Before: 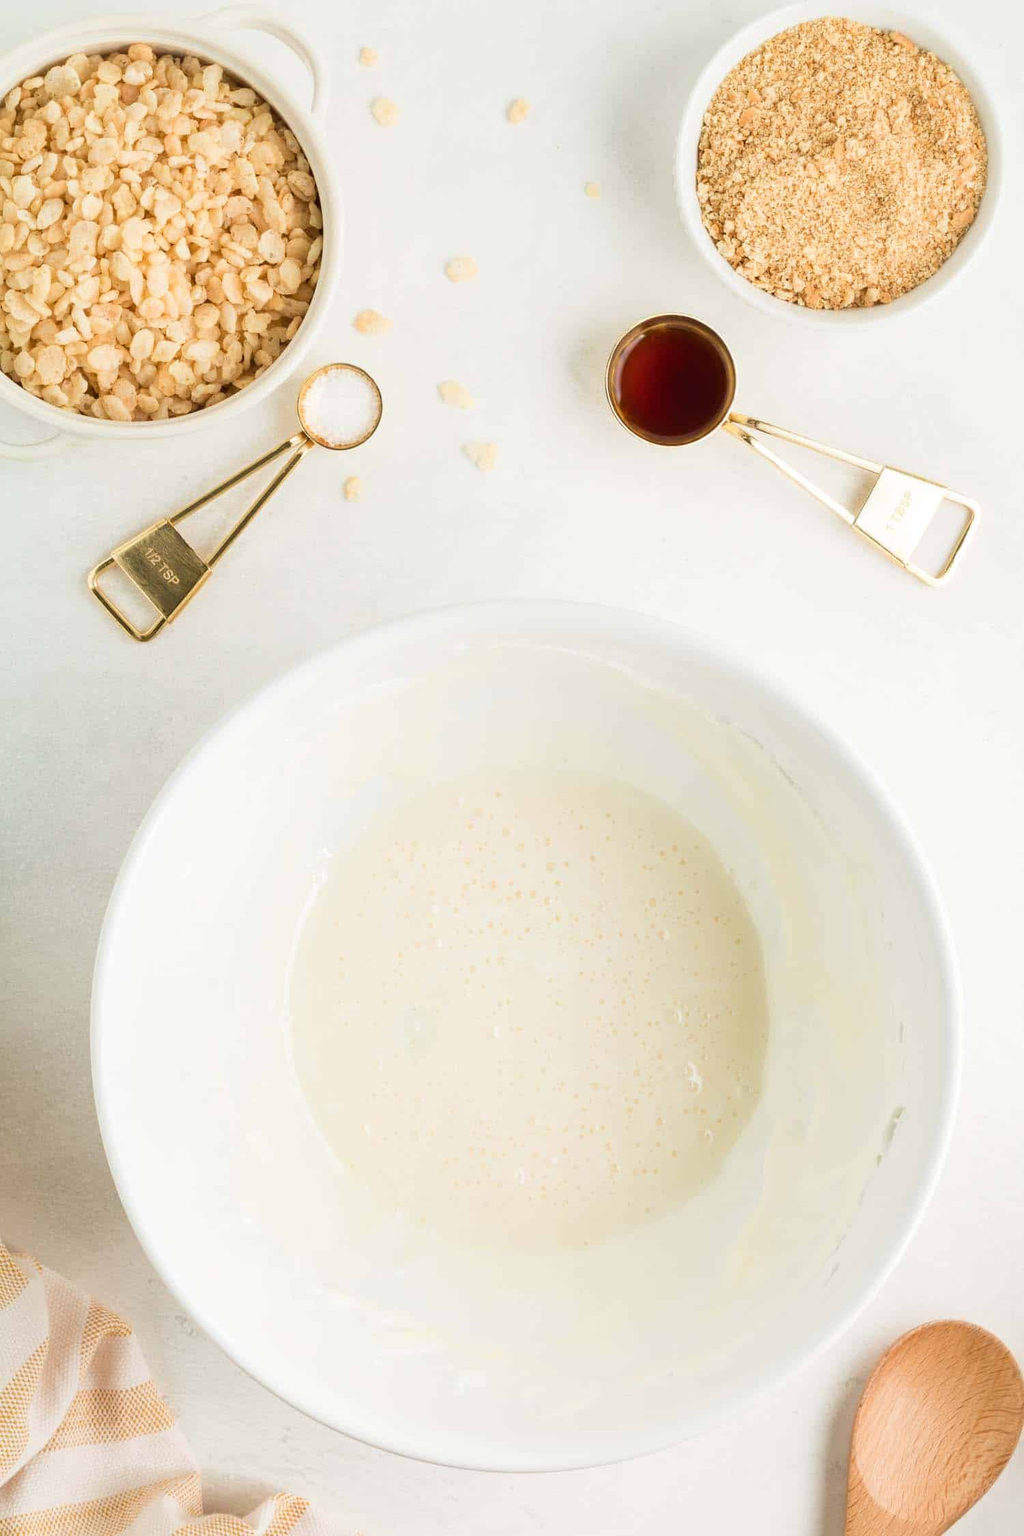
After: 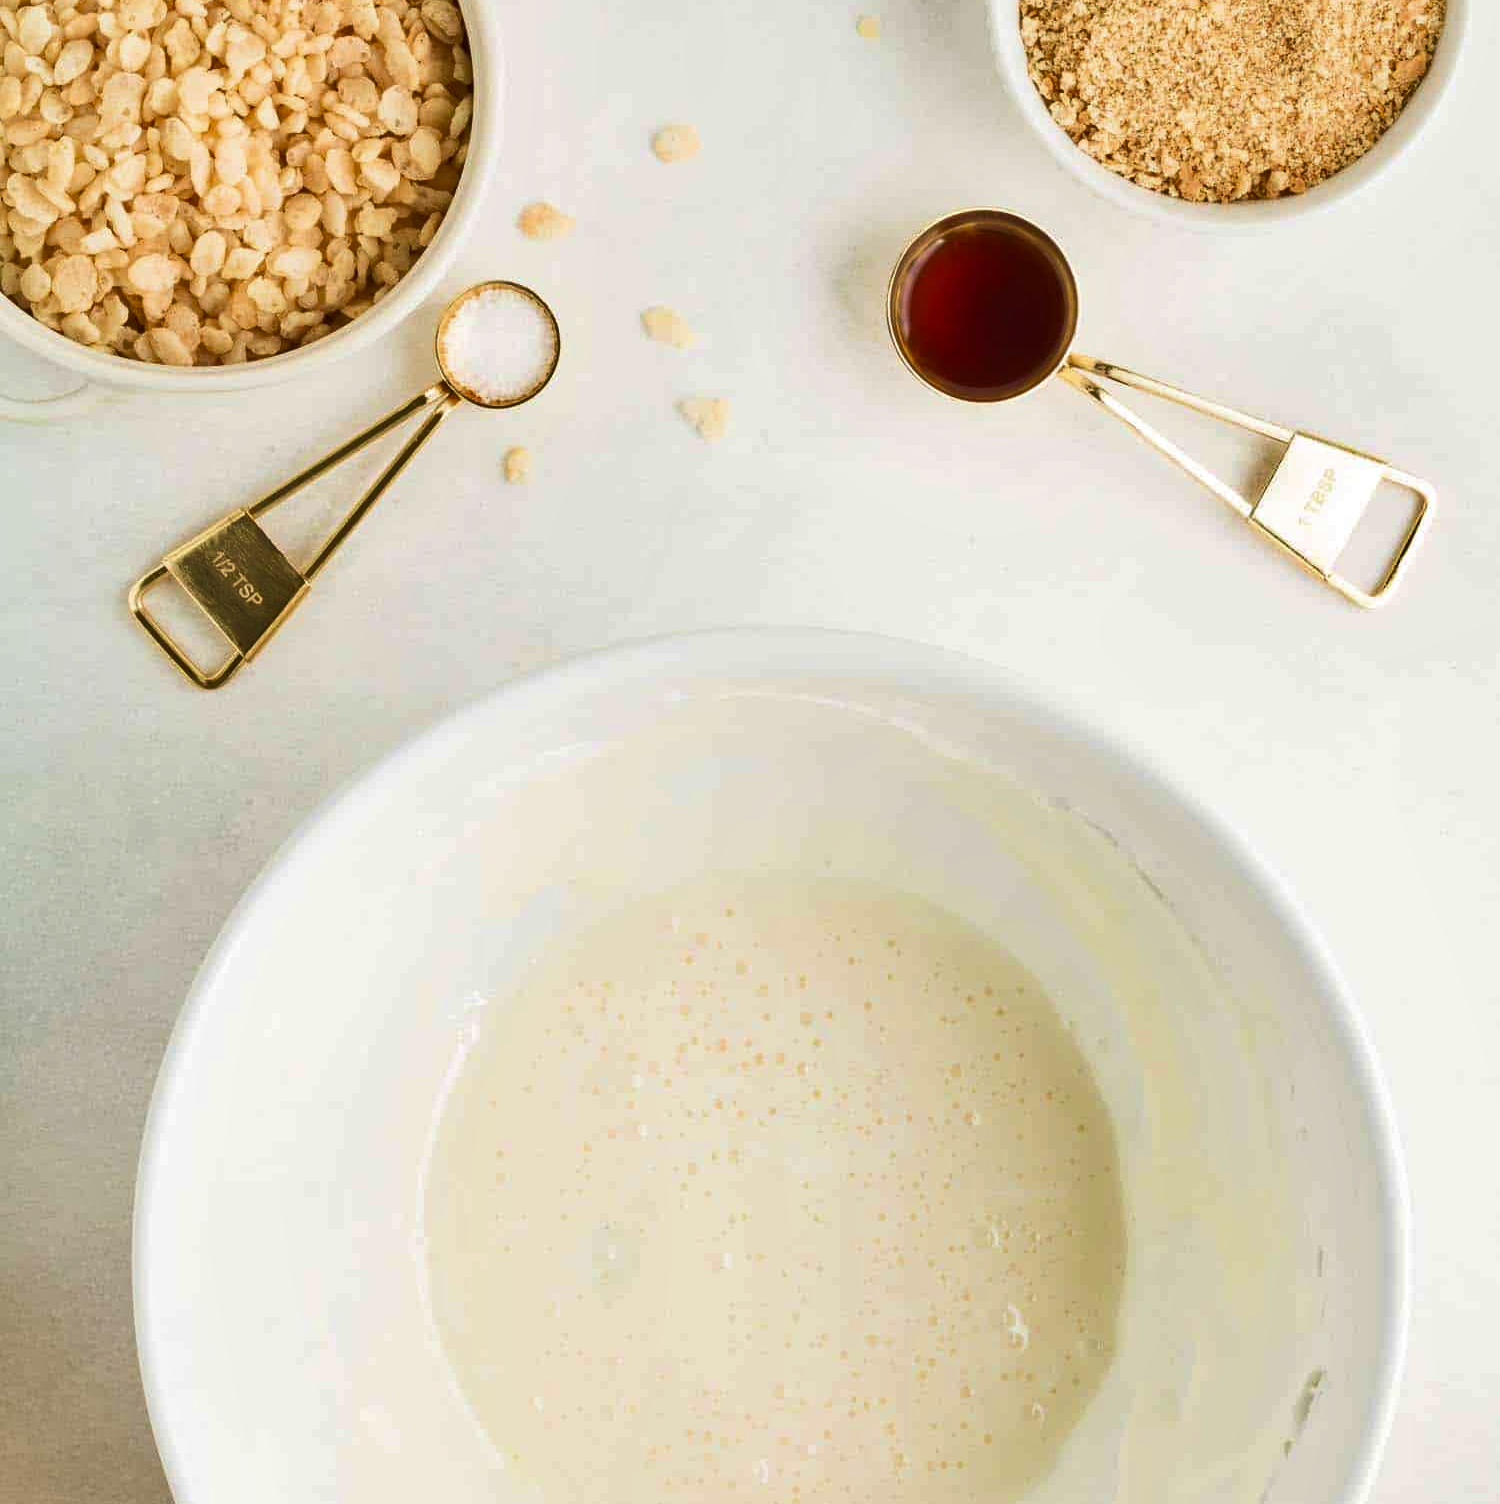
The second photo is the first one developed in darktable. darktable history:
shadows and highlights: low approximation 0.01, soften with gaussian
crop: top 11.169%, bottom 21.963%
levels: mode automatic, levels [0.246, 0.256, 0.506]
velvia: on, module defaults
